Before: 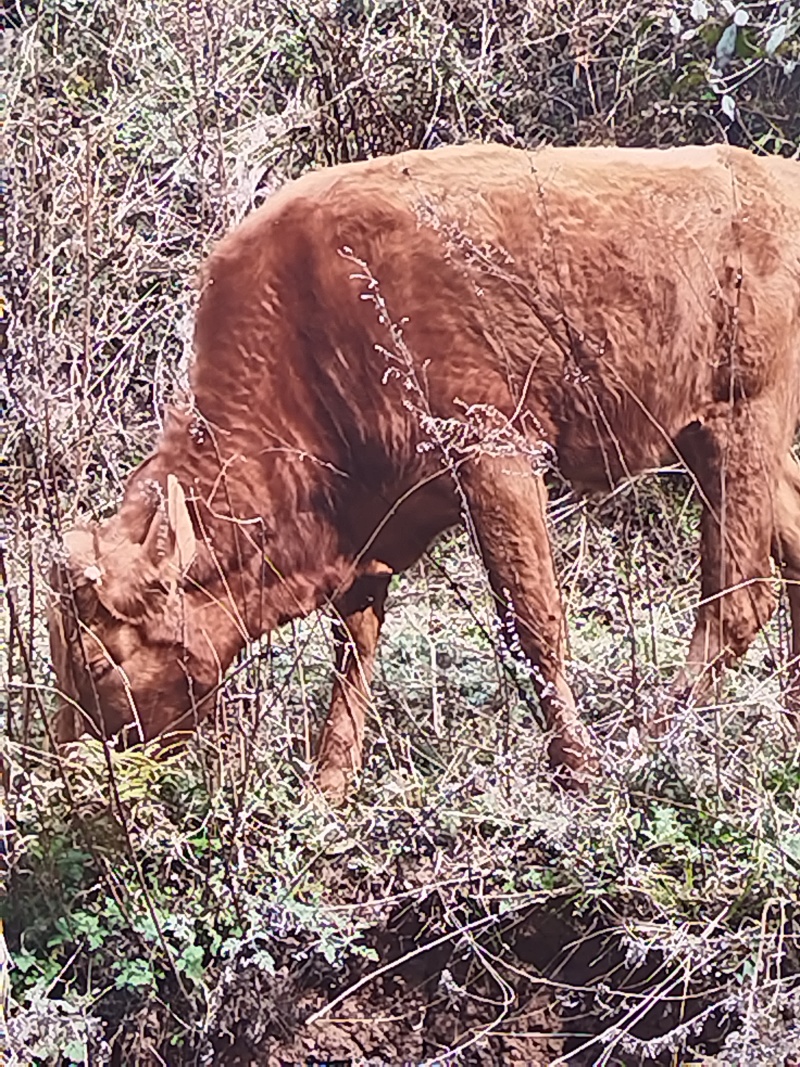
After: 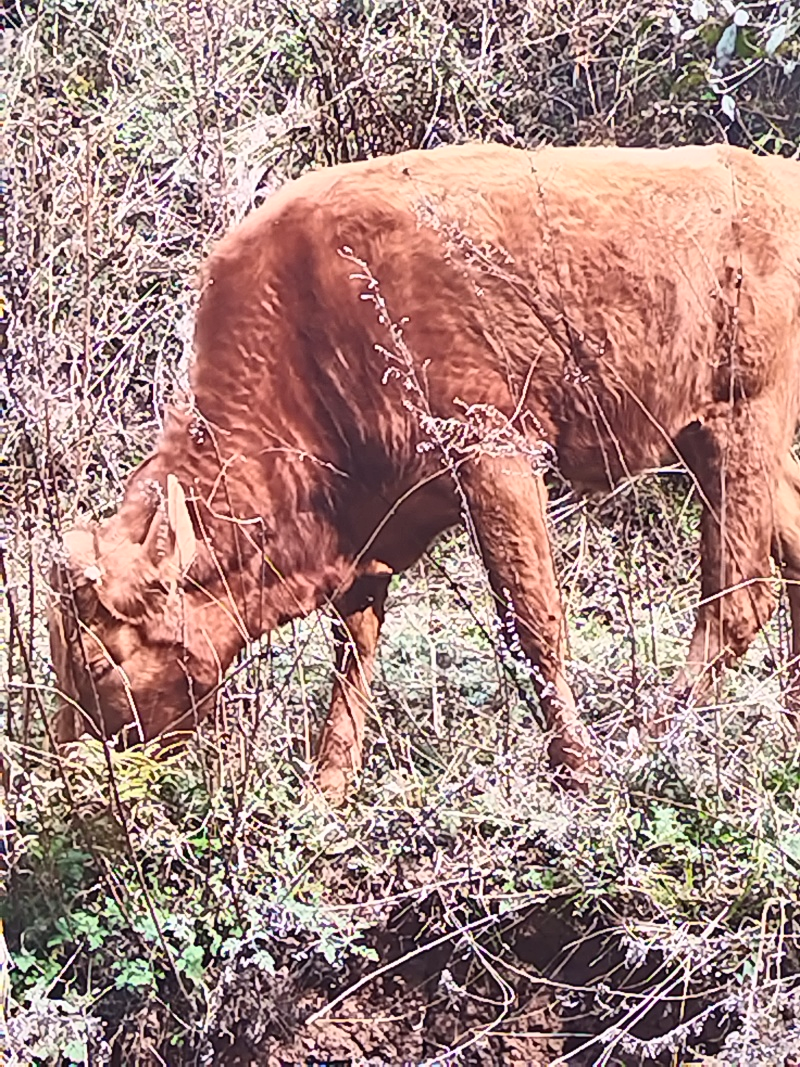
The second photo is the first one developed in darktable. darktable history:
contrast brightness saturation: contrast 0.197, brightness 0.145, saturation 0.144
